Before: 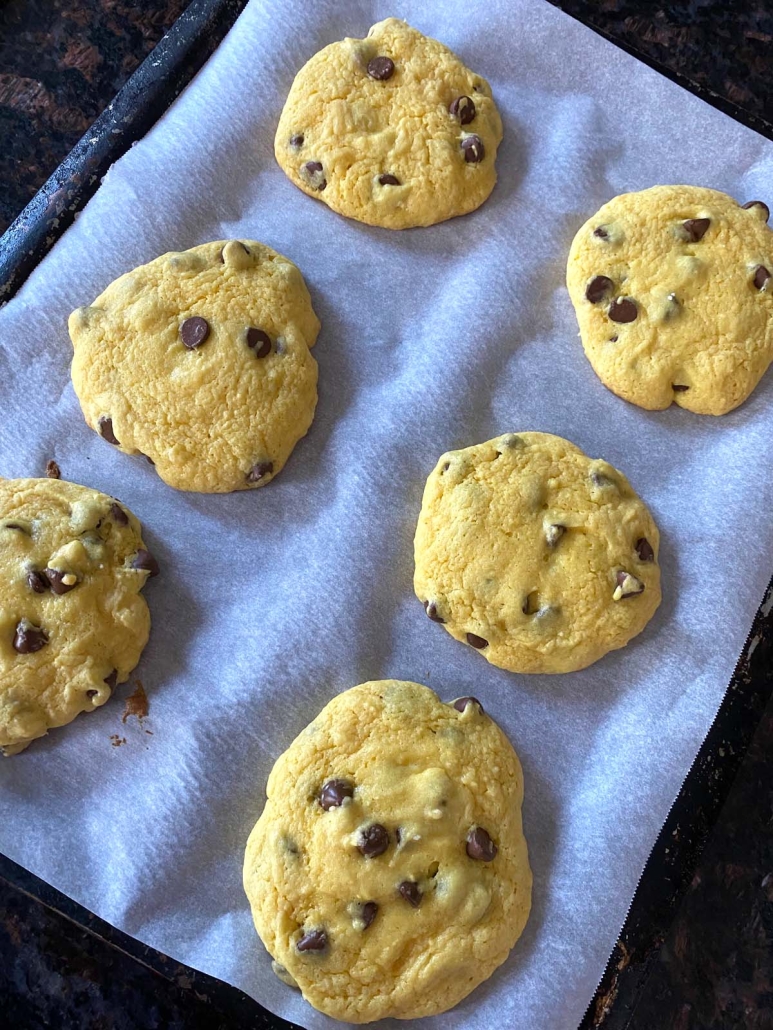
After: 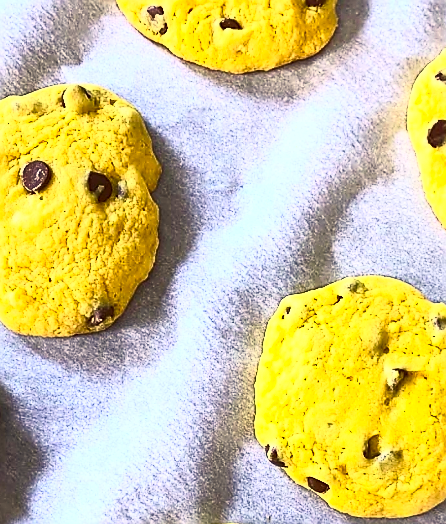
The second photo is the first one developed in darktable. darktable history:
crop: left 20.639%, top 15.222%, right 21.56%, bottom 33.892%
color correction: highlights a* 2.46, highlights b* 23.38
contrast brightness saturation: contrast 0.828, brightness 0.608, saturation 0.57
sharpen: radius 1.377, amount 1.261, threshold 0.777
